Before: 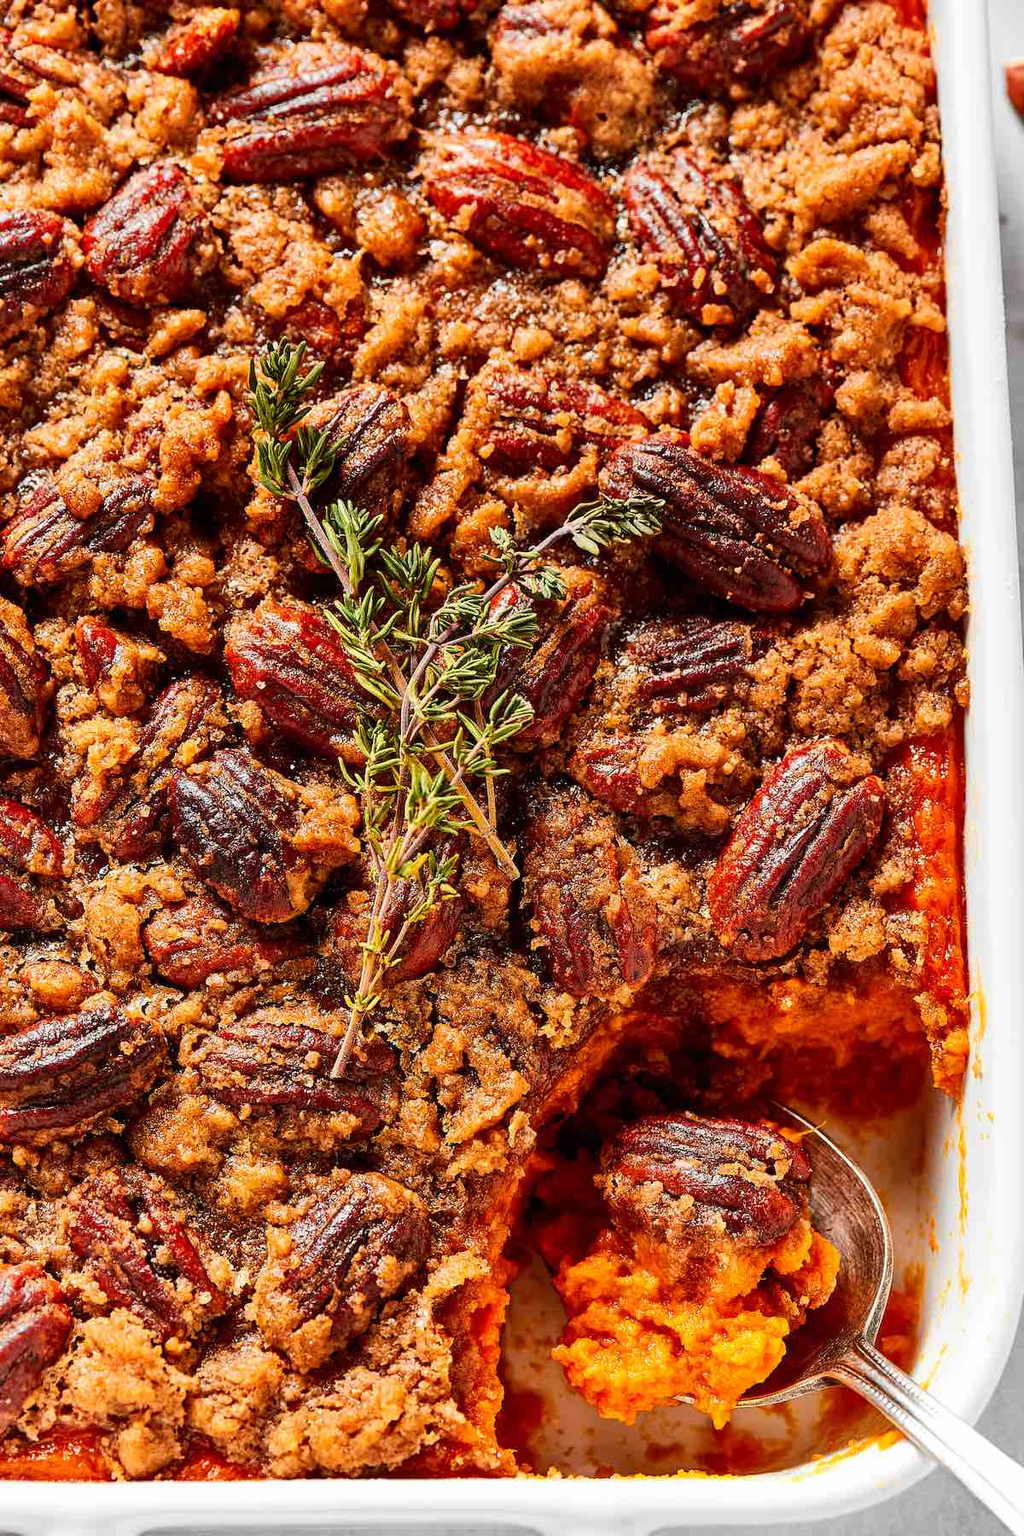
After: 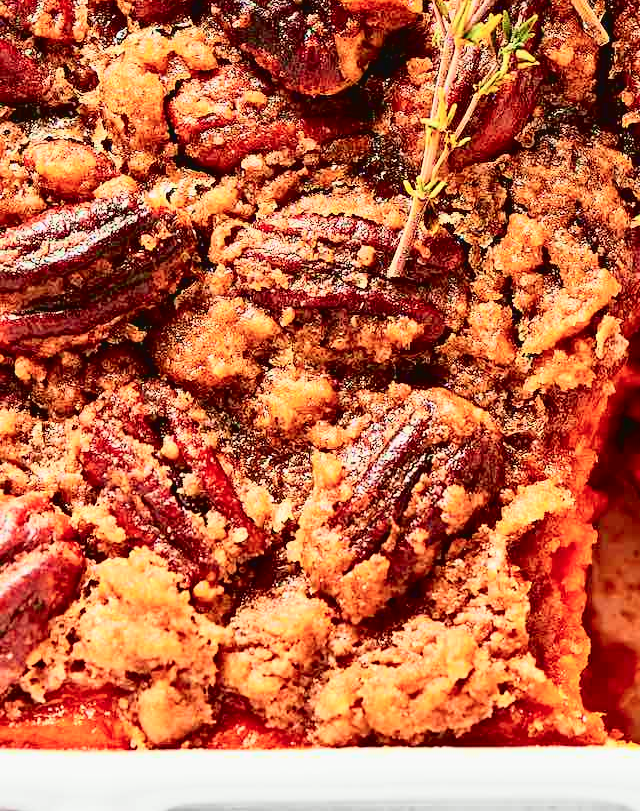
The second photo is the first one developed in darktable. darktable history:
crop and rotate: top 54.778%, right 46.61%, bottom 0.159%
tone curve: curves: ch0 [(0.003, 0.032) (0.037, 0.037) (0.142, 0.117) (0.279, 0.311) (0.405, 0.49) (0.526, 0.651) (0.722, 0.857) (0.875, 0.946) (1, 0.98)]; ch1 [(0, 0) (0.305, 0.325) (0.453, 0.437) (0.482, 0.474) (0.501, 0.498) (0.515, 0.523) (0.559, 0.591) (0.6, 0.643) (0.656, 0.707) (1, 1)]; ch2 [(0, 0) (0.323, 0.277) (0.424, 0.396) (0.479, 0.484) (0.499, 0.502) (0.515, 0.537) (0.573, 0.602) (0.653, 0.675) (0.75, 0.756) (1, 1)], color space Lab, independent channels, preserve colors none
